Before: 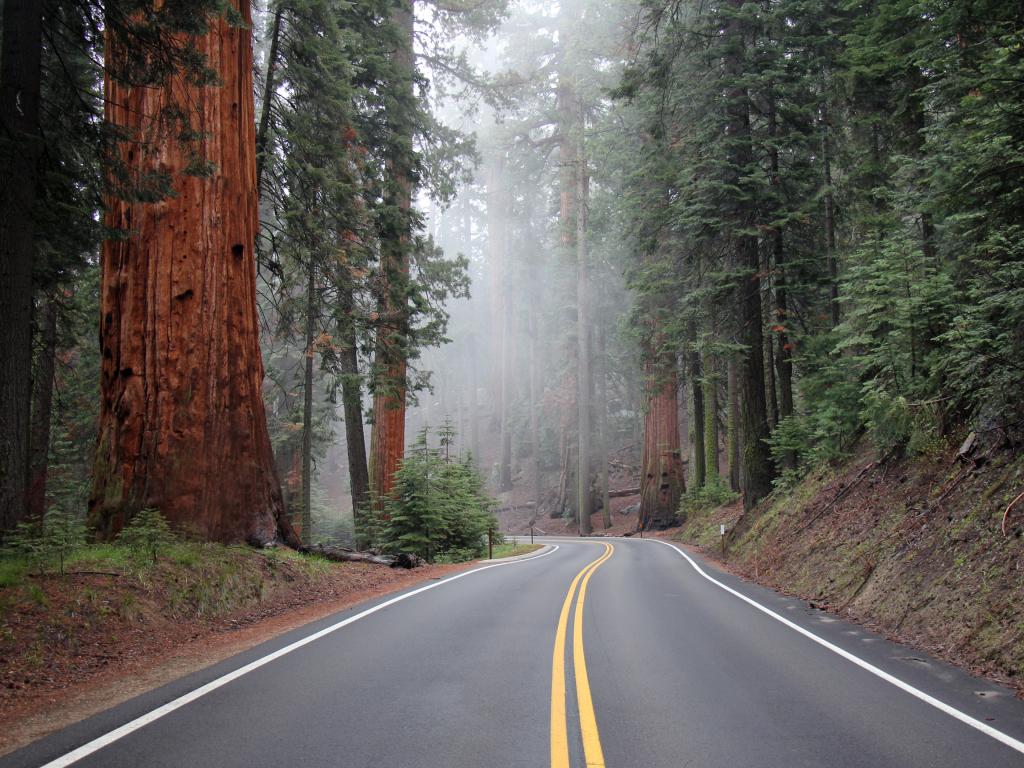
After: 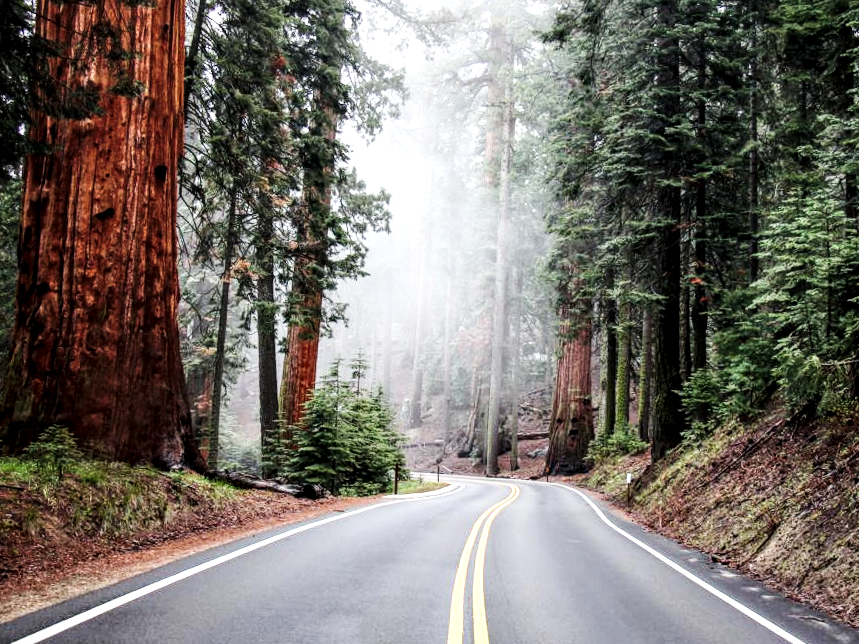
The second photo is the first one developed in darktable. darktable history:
local contrast: highlights 25%, detail 150%
base curve: curves: ch0 [(0, 0) (0.032, 0.025) (0.121, 0.166) (0.206, 0.329) (0.605, 0.79) (1, 1)], preserve colors none
tone equalizer: -8 EV -0.75 EV, -7 EV -0.7 EV, -6 EV -0.6 EV, -5 EV -0.4 EV, -3 EV 0.4 EV, -2 EV 0.6 EV, -1 EV 0.7 EV, +0 EV 0.75 EV, edges refinement/feathering 500, mask exposure compensation -1.57 EV, preserve details no
crop and rotate: angle -3.27°, left 5.211%, top 5.211%, right 4.607%, bottom 4.607%
